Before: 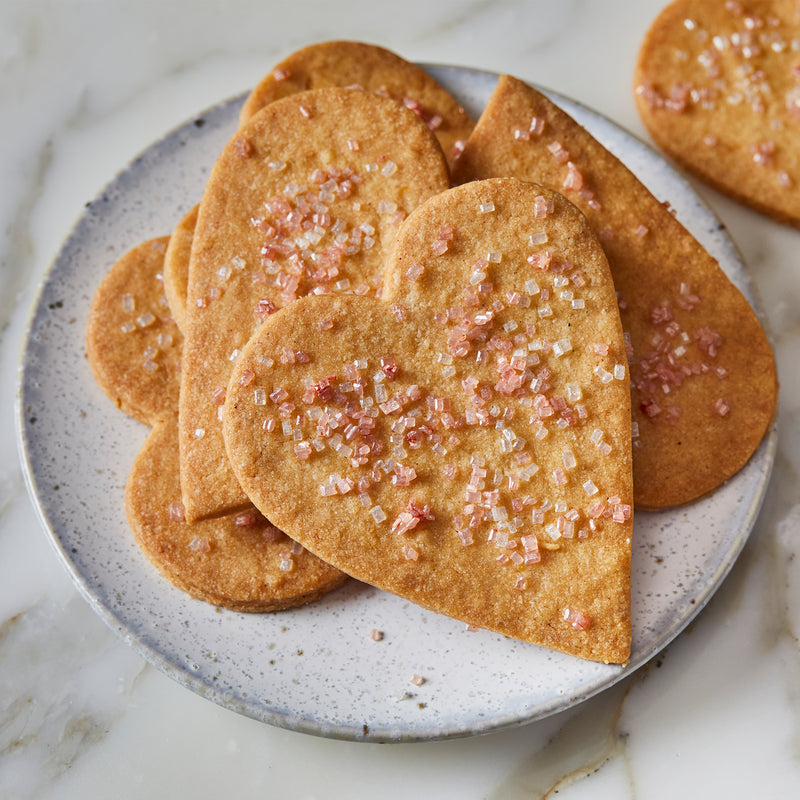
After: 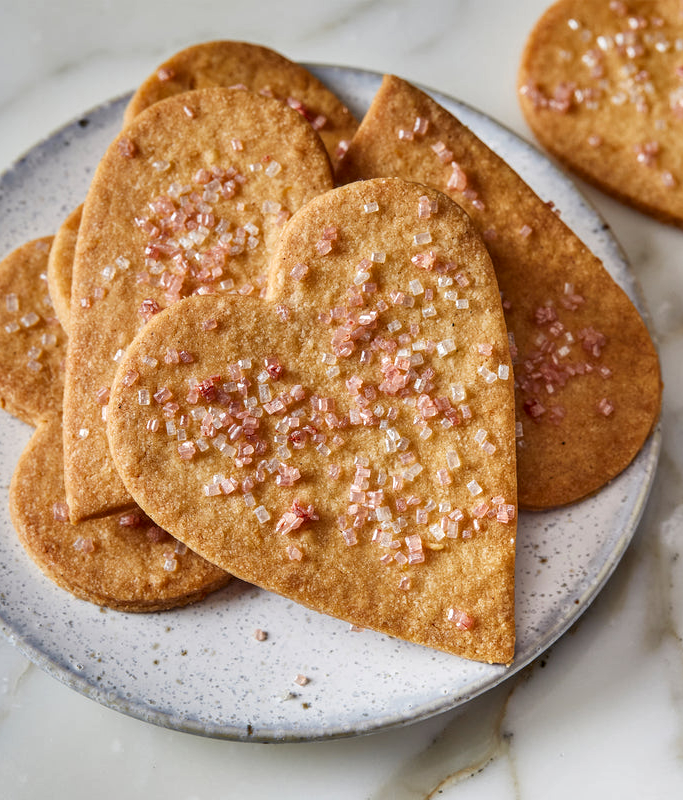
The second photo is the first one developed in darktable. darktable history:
local contrast: detail 130%
crop and rotate: left 14.584%
